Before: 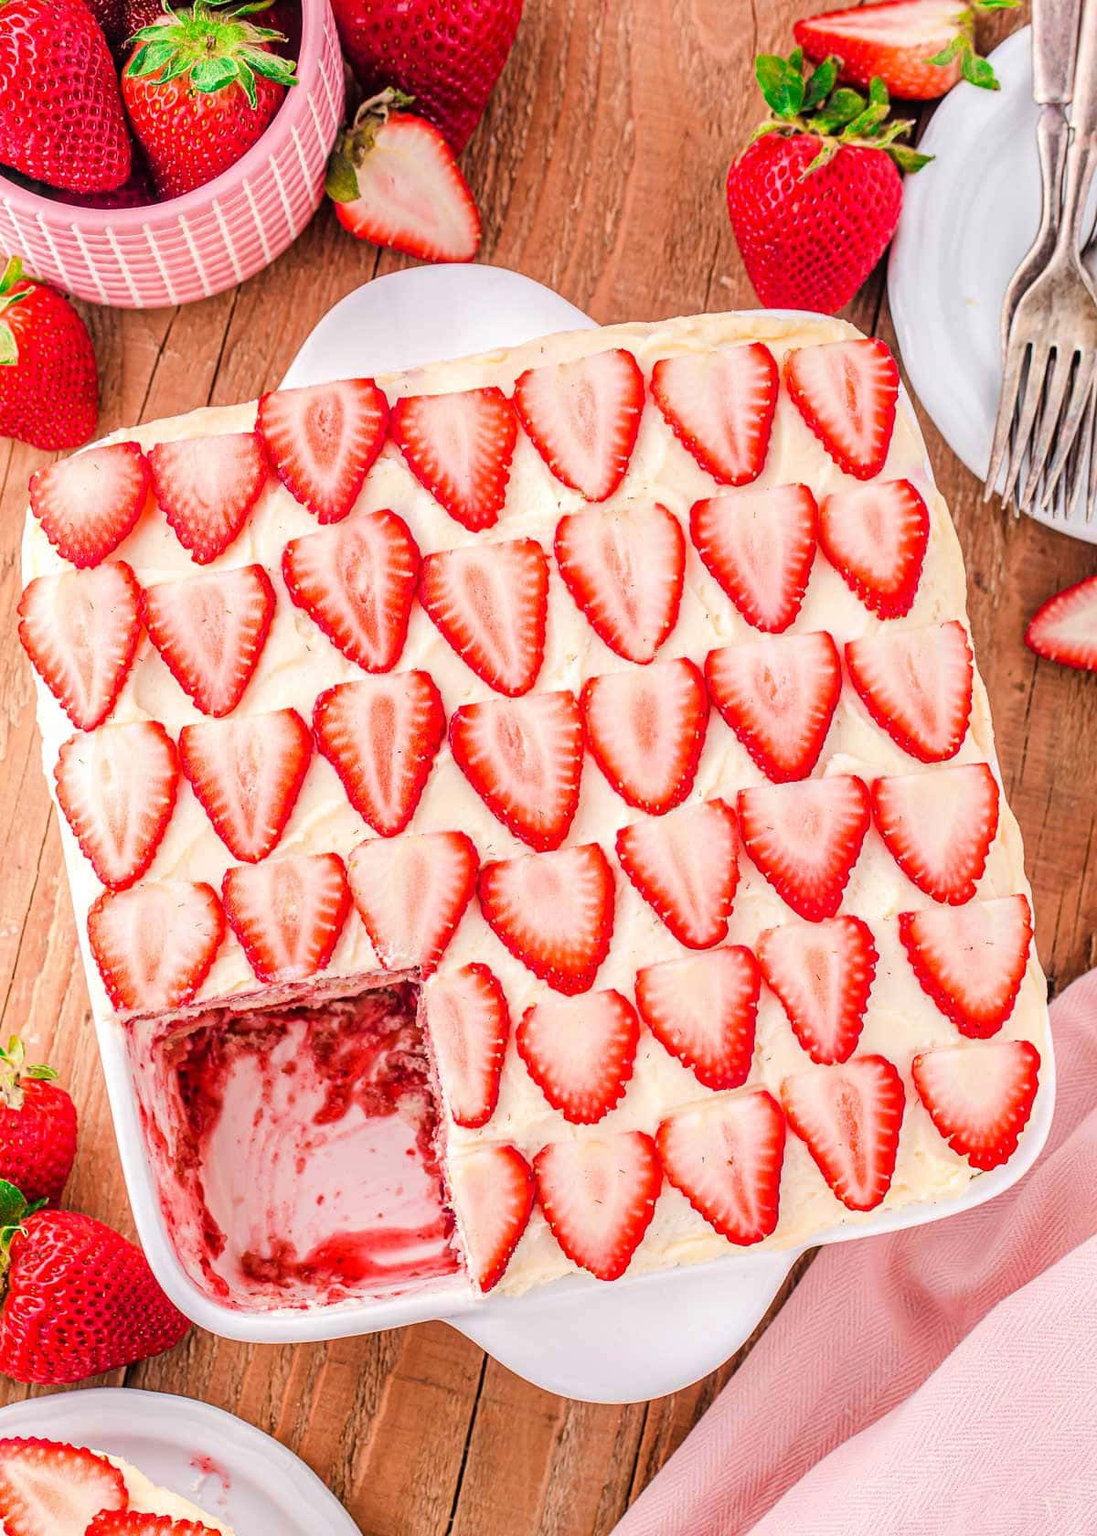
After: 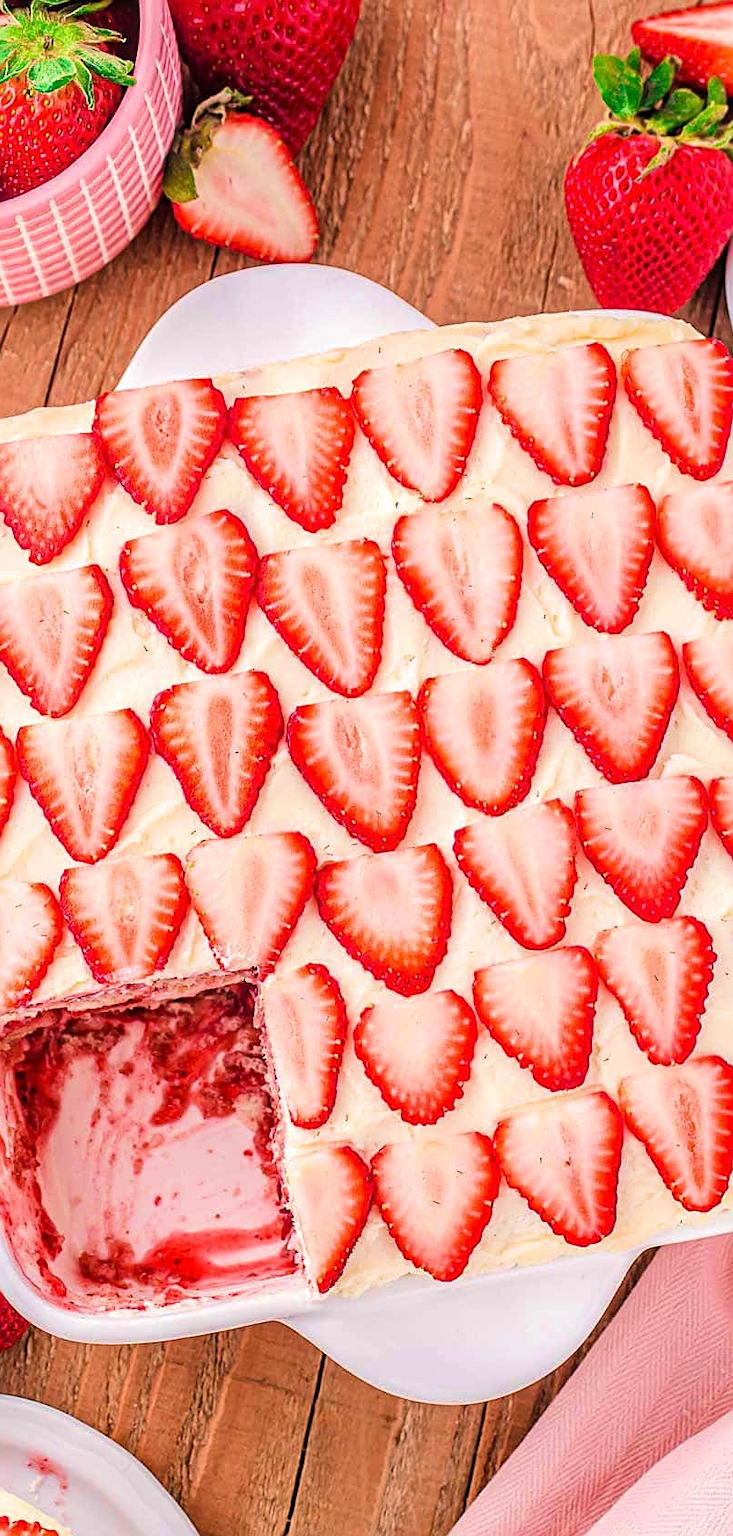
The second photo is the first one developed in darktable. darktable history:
exposure: compensate highlight preservation false
sharpen: on, module defaults
velvia: on, module defaults
crop and rotate: left 14.89%, right 18.214%
